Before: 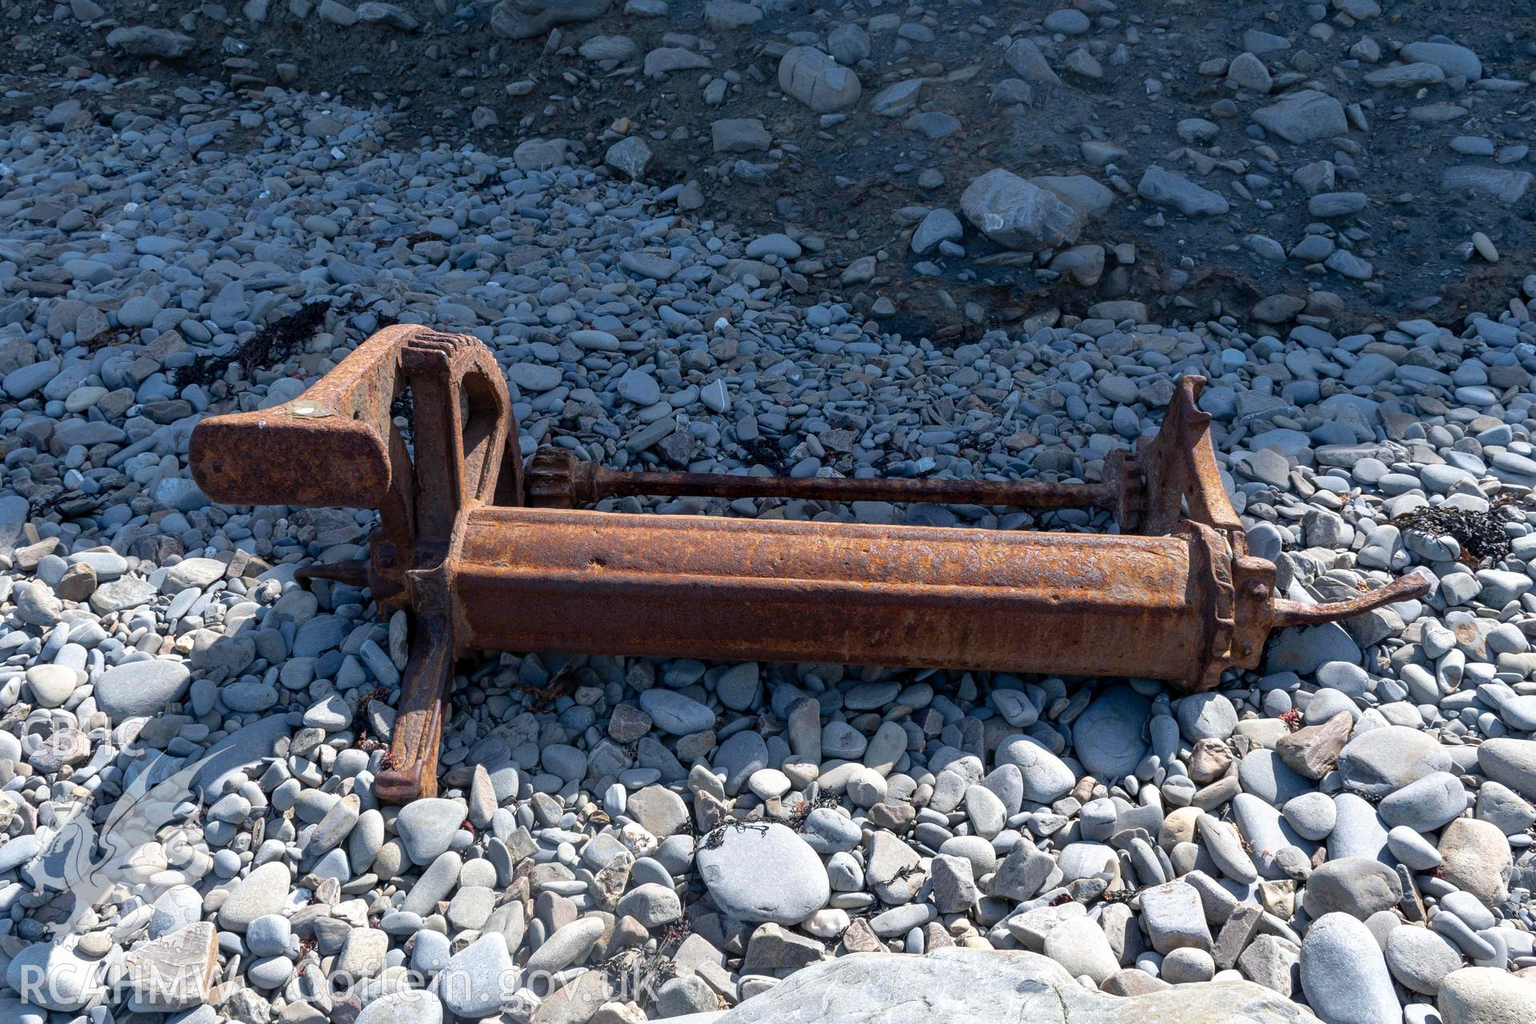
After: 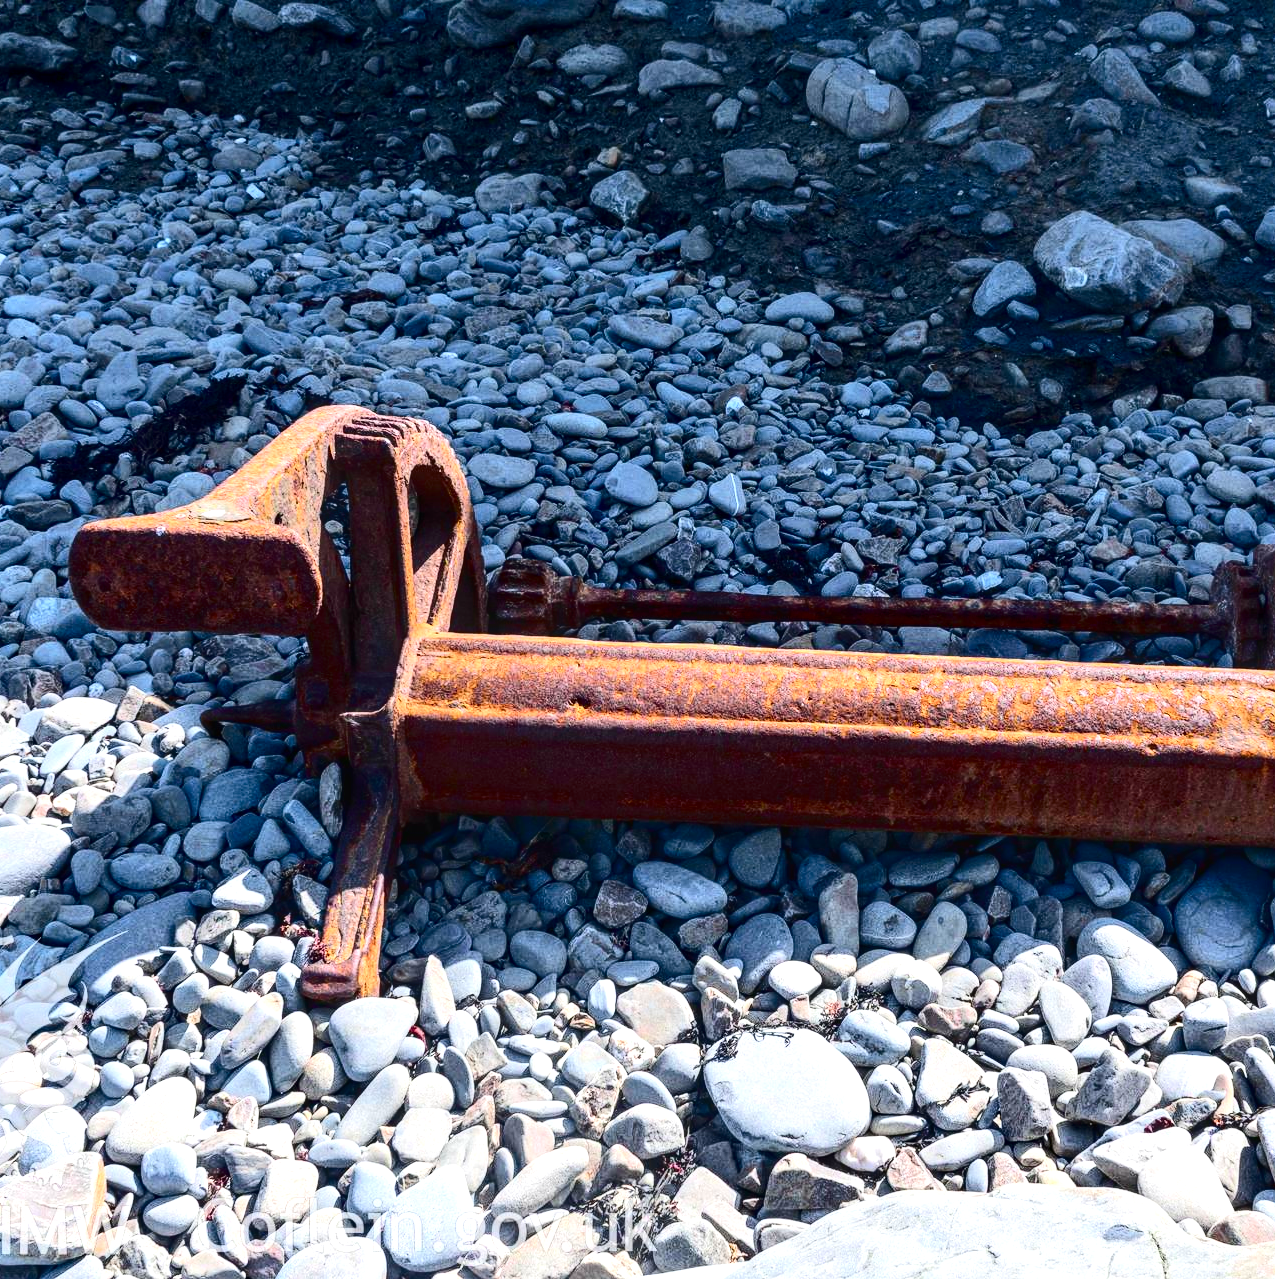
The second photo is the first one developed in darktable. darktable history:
exposure: exposure 0.664 EV, compensate highlight preservation false
tone curve: curves: ch0 [(0, 0) (0.126, 0.061) (0.338, 0.285) (0.494, 0.518) (0.703, 0.762) (1, 1)]; ch1 [(0, 0) (0.364, 0.322) (0.443, 0.441) (0.5, 0.501) (0.55, 0.578) (1, 1)]; ch2 [(0, 0) (0.44, 0.424) (0.501, 0.499) (0.557, 0.564) (0.613, 0.682) (0.707, 0.746) (1, 1)], color space Lab, independent channels, preserve colors none
contrast brightness saturation: contrast 0.216
local contrast: on, module defaults
crop and rotate: left 8.747%, right 24.816%
